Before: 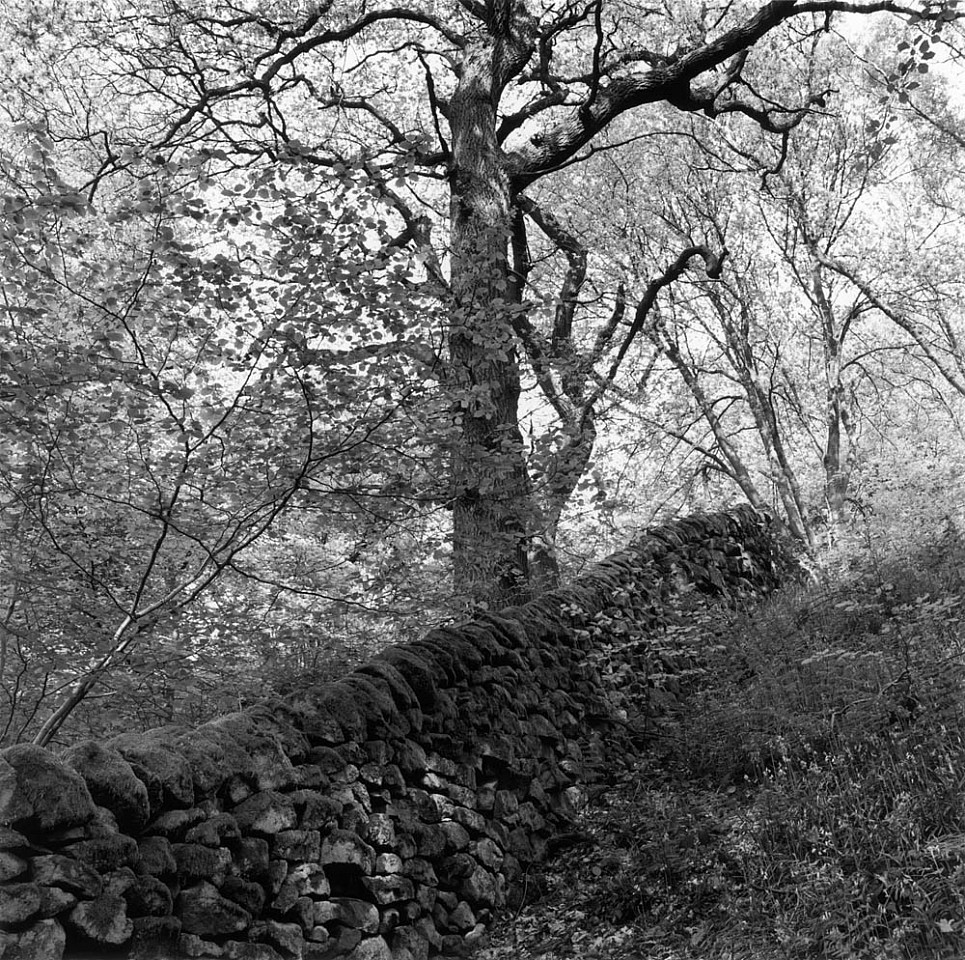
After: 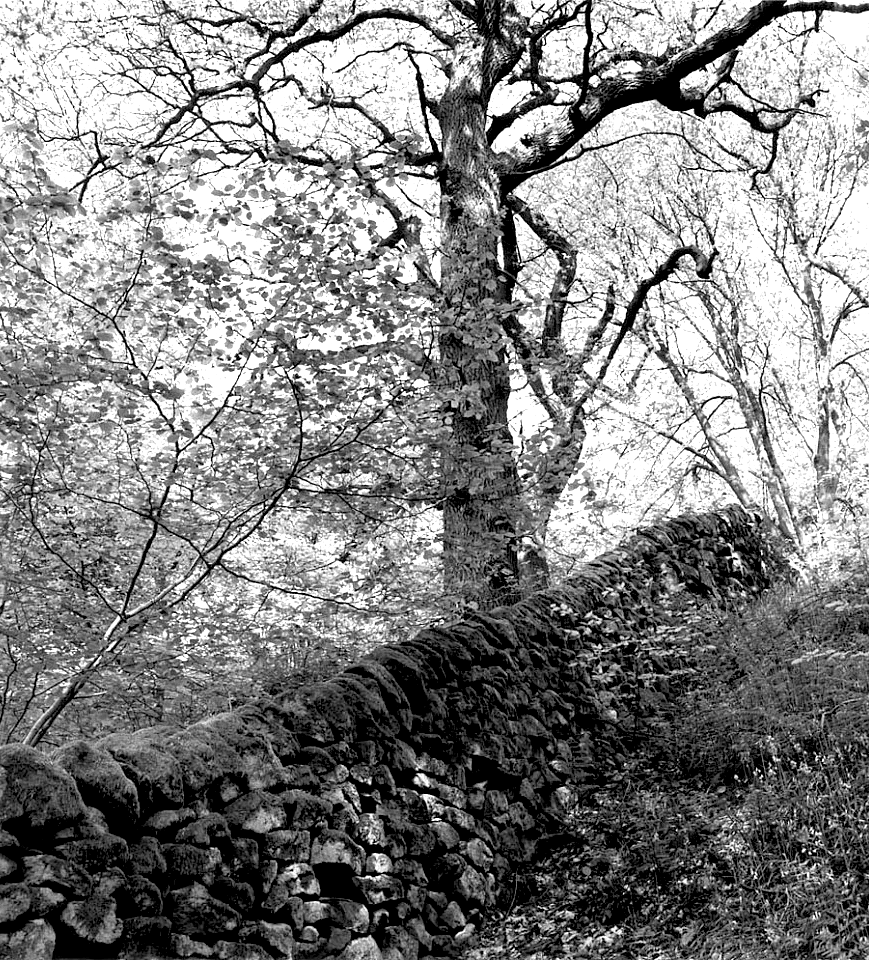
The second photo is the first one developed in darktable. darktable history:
grain: coarseness 0.09 ISO, strength 10%
crop and rotate: left 1.088%, right 8.807%
exposure: black level correction 0.011, exposure 1.088 EV, compensate exposure bias true, compensate highlight preservation false
